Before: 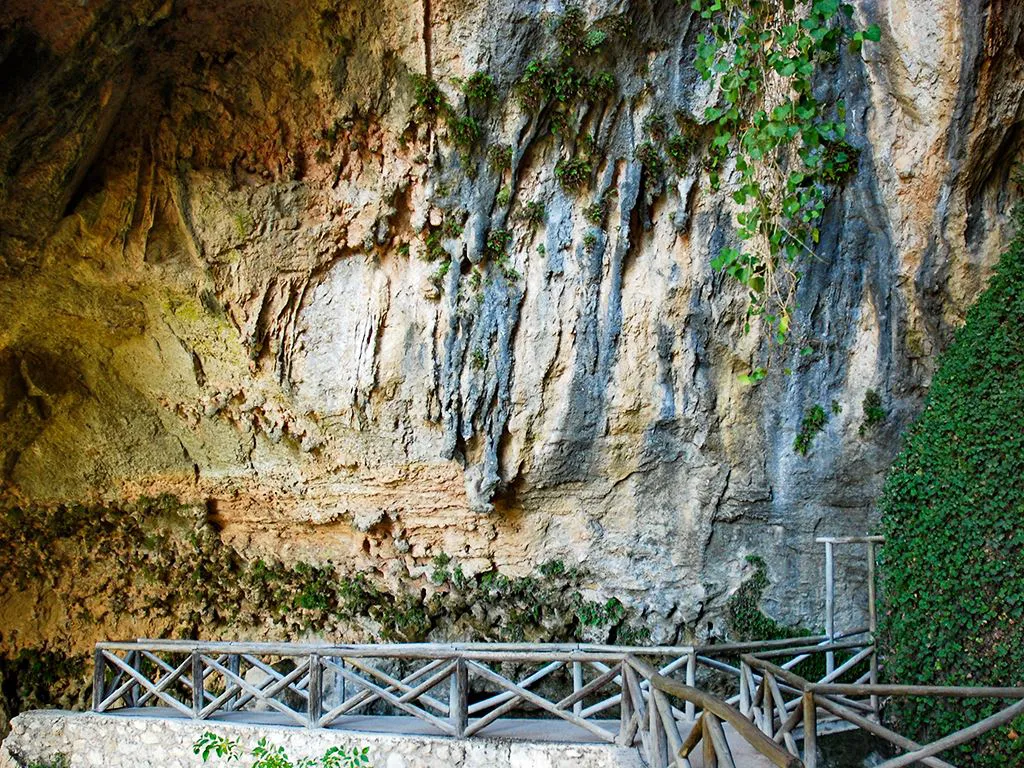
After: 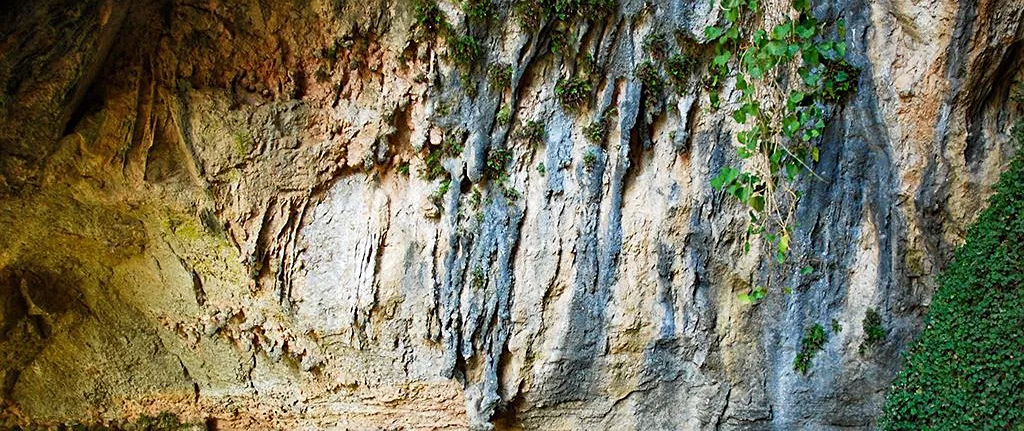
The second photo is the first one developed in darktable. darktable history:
crop and rotate: top 10.605%, bottom 33.274%
sharpen: radius 1.272, amount 0.305, threshold 0
